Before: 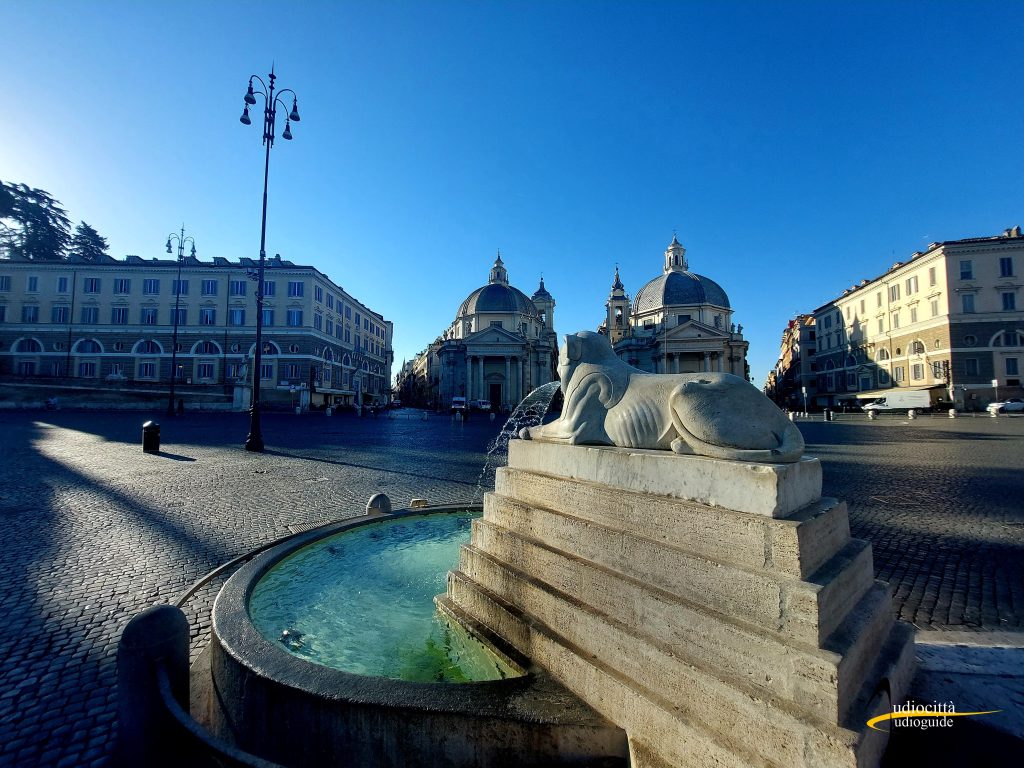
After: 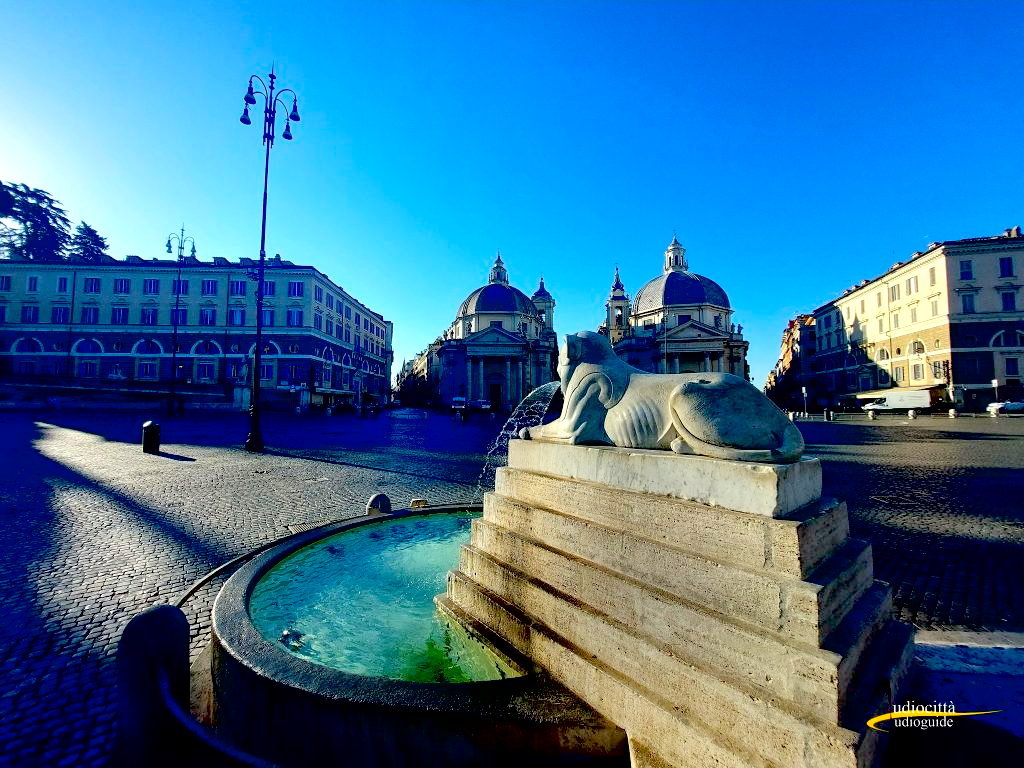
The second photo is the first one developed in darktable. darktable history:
exposure: black level correction 0.031, exposure 0.304 EV, compensate highlight preservation false
contrast brightness saturation: brightness 0.09, saturation 0.19
